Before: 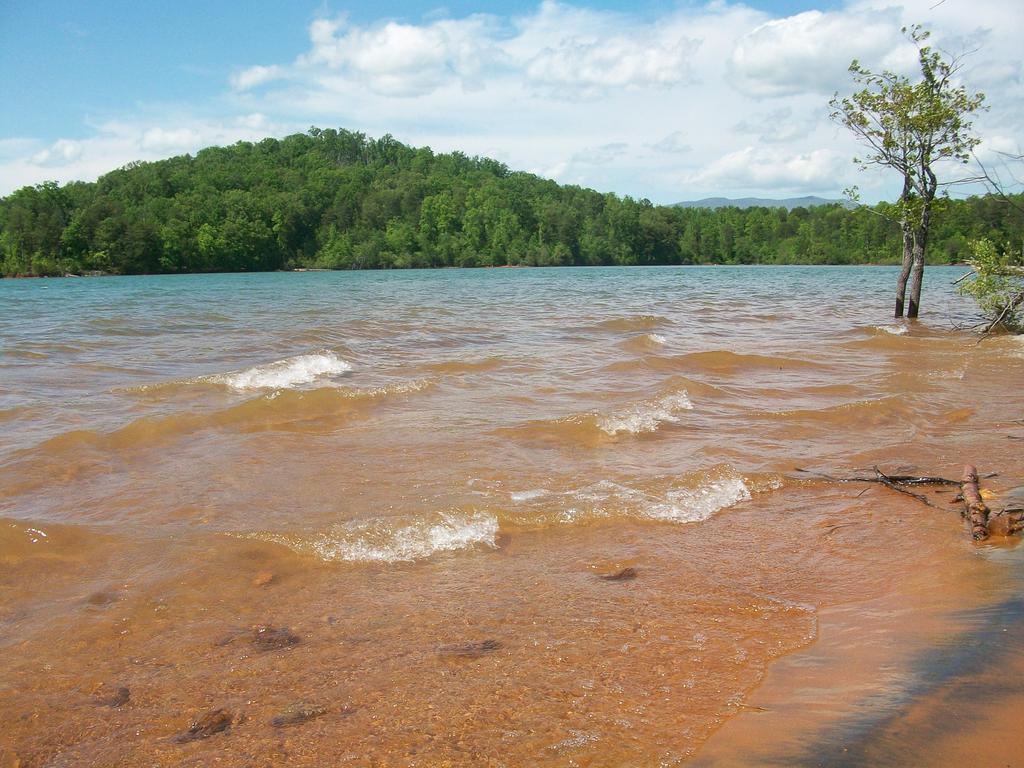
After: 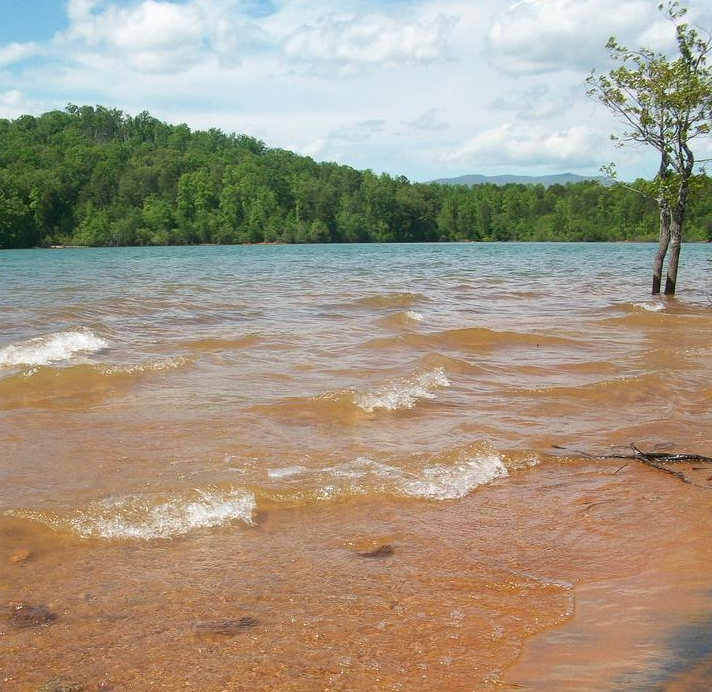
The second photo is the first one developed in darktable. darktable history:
crop and rotate: left 23.824%, top 3.026%, right 6.602%, bottom 6.742%
tone equalizer: on, module defaults
